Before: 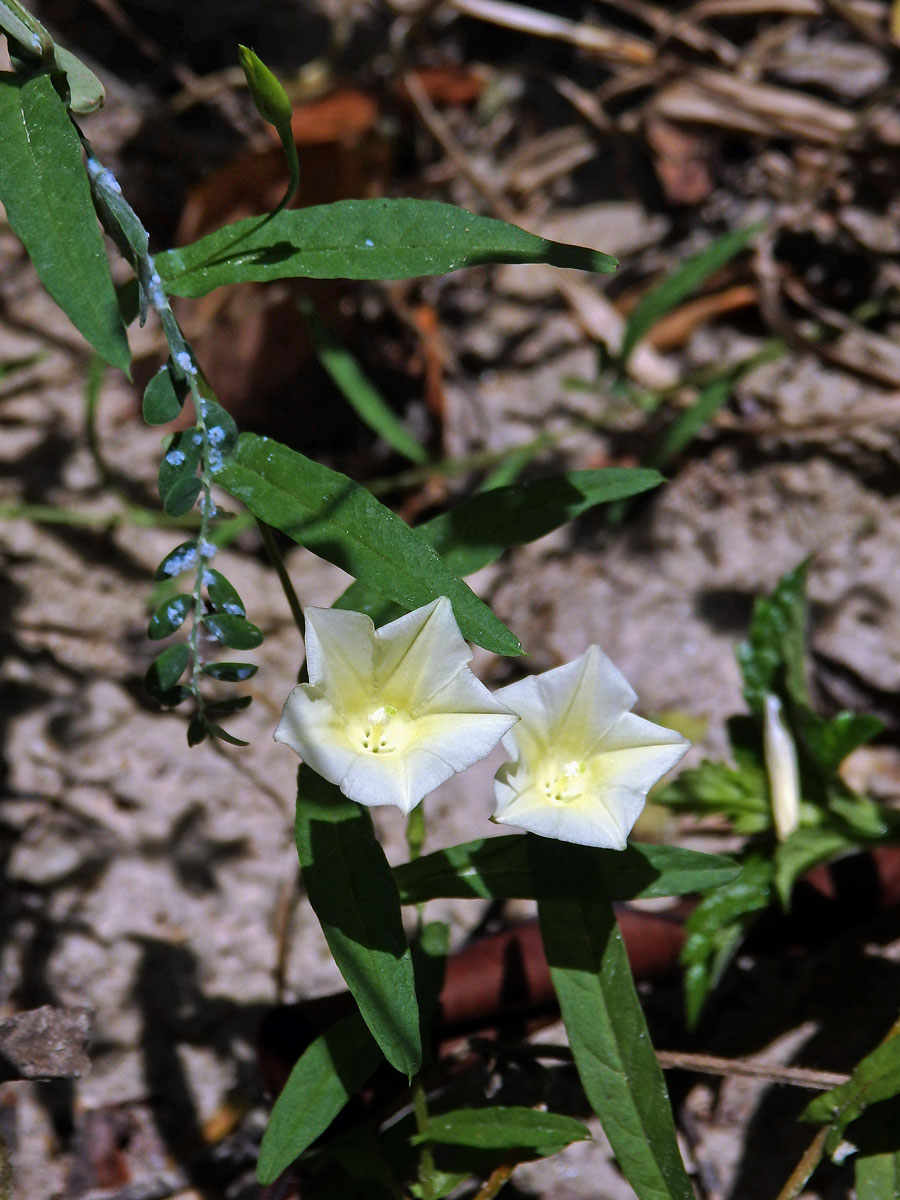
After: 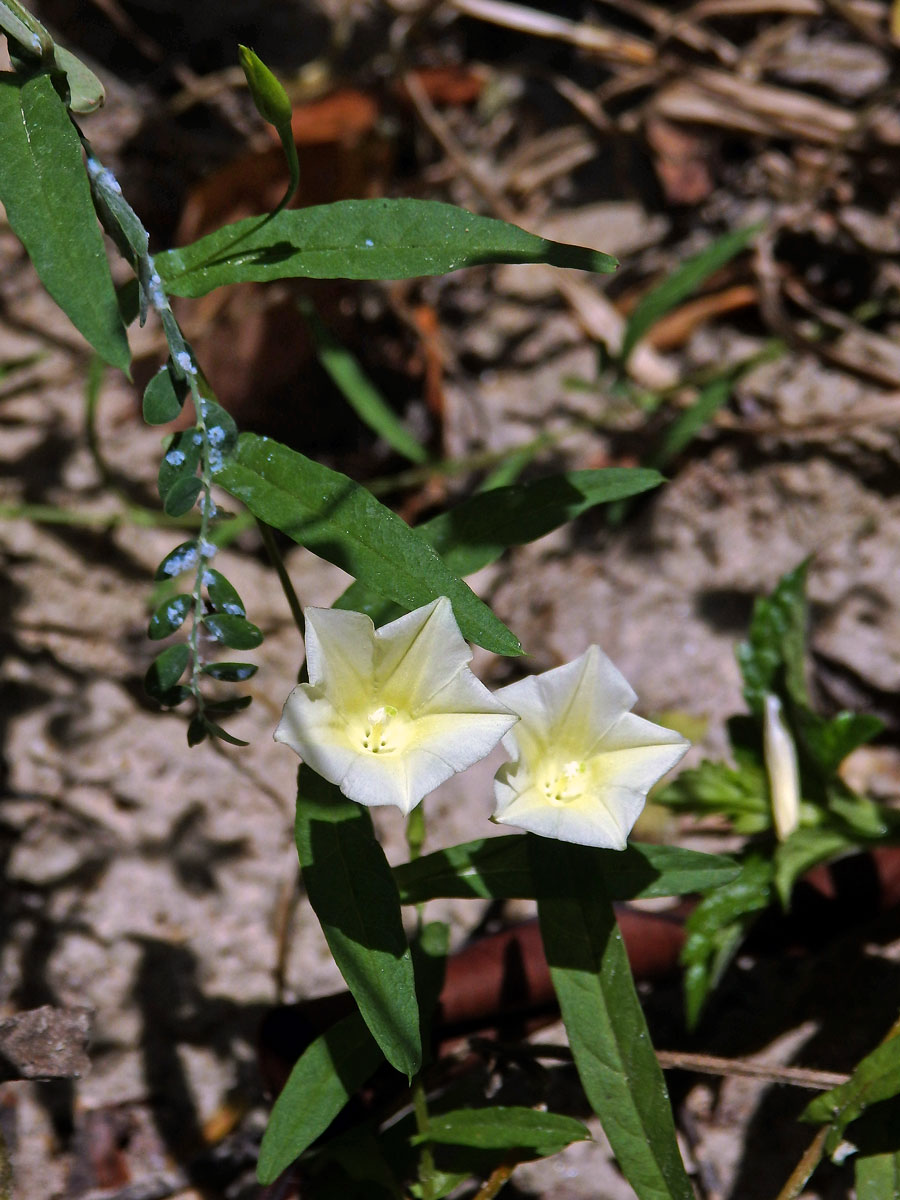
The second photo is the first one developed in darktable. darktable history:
color calibration: x 0.335, y 0.35, temperature 5469.88 K
